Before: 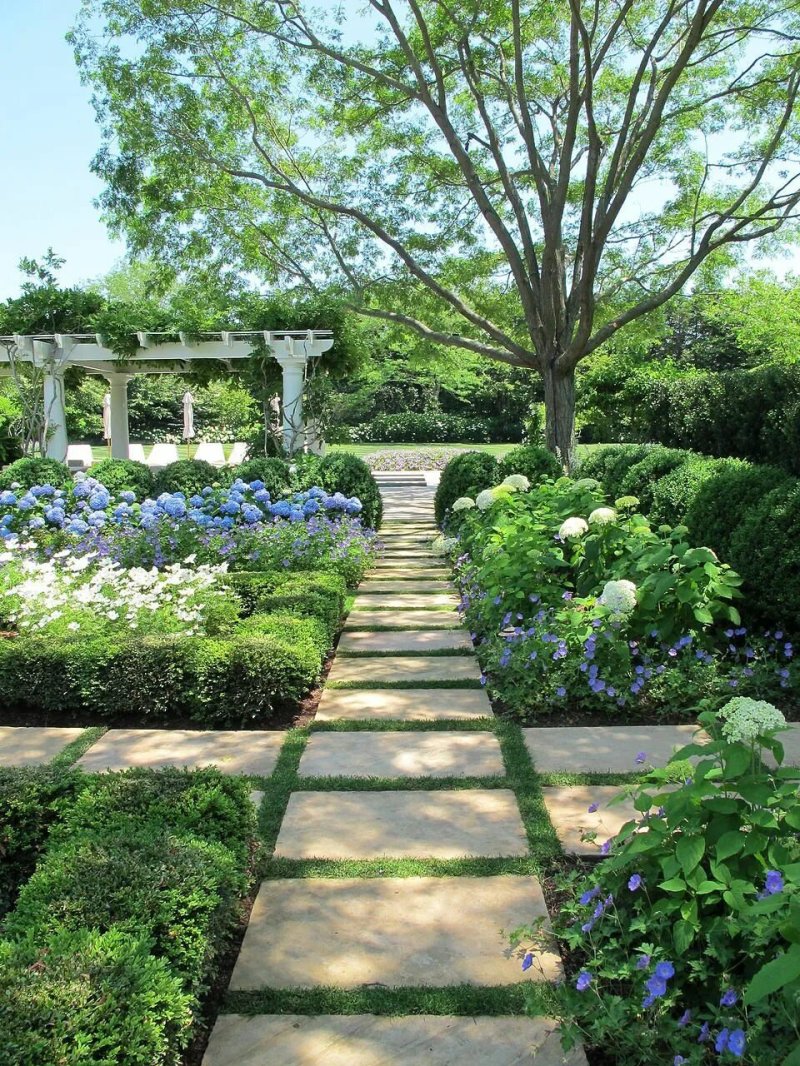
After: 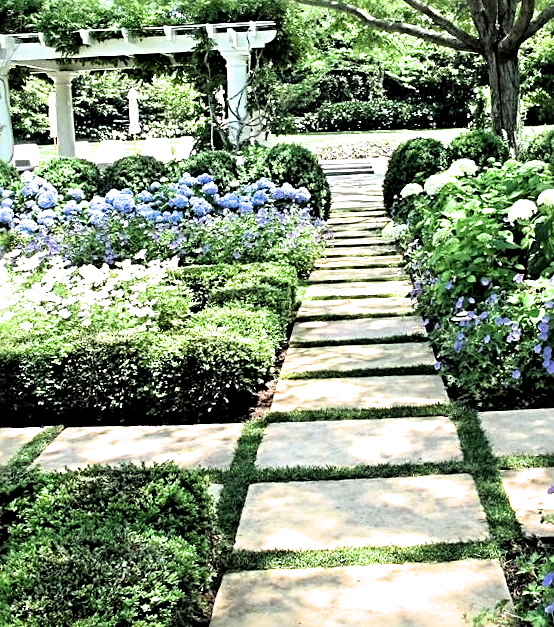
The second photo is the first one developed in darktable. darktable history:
exposure: black level correction 0.001, exposure 0.5 EV, compensate exposure bias true, compensate highlight preservation false
filmic rgb: black relative exposure -3.63 EV, white relative exposure 2.16 EV, hardness 3.62
rotate and perspective: rotation -2°, crop left 0.022, crop right 0.978, crop top 0.049, crop bottom 0.951
crop: left 6.488%, top 27.668%, right 24.183%, bottom 8.656%
sharpen: radius 4
